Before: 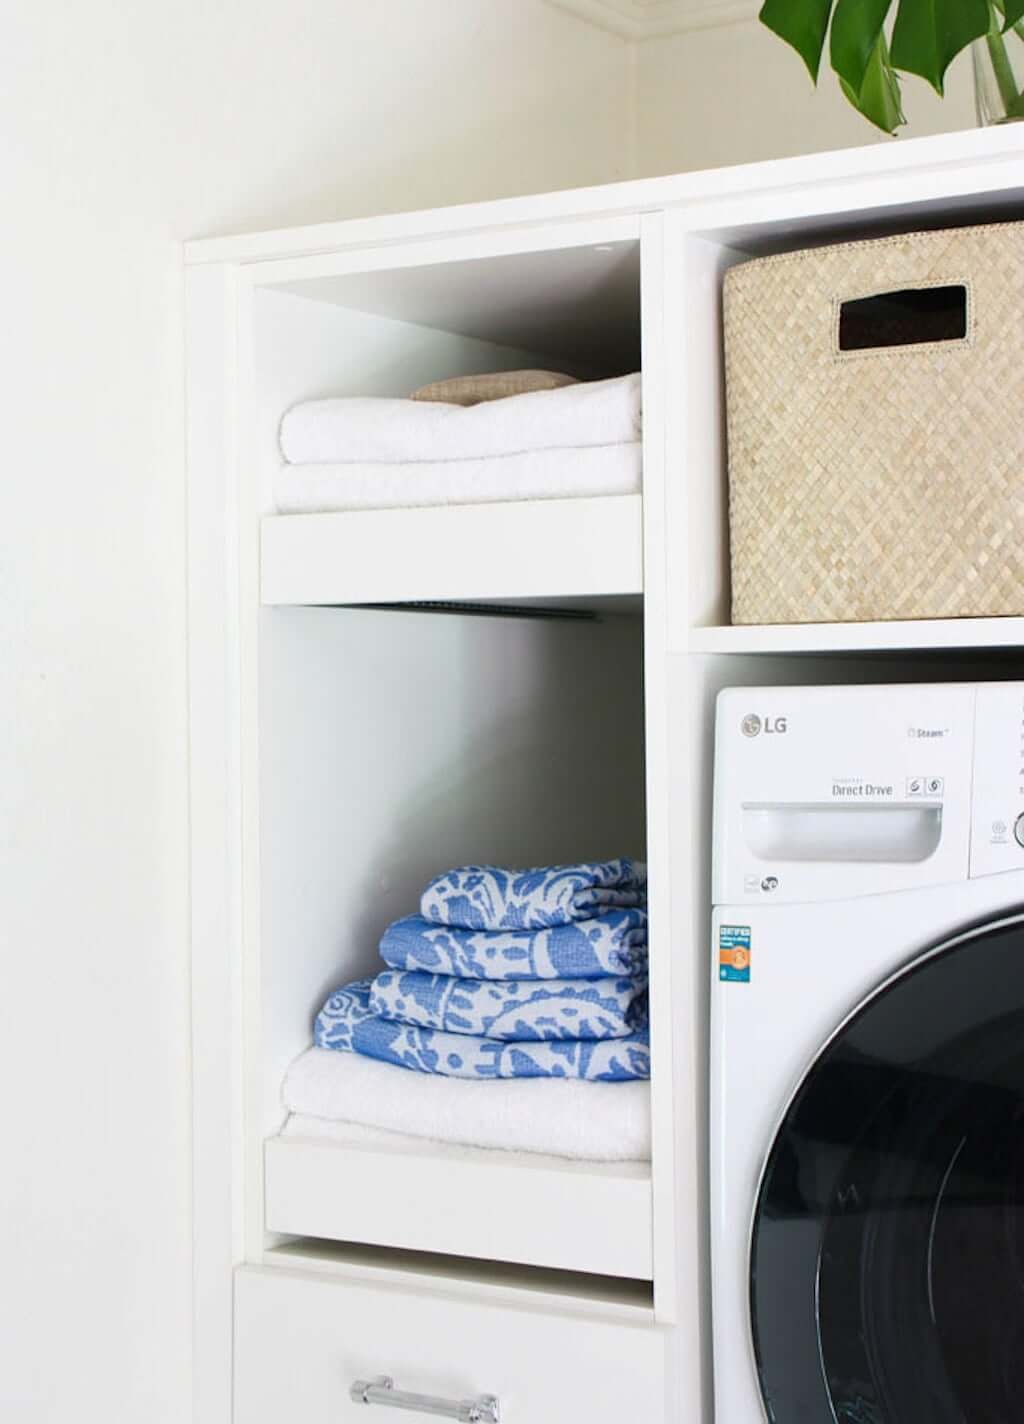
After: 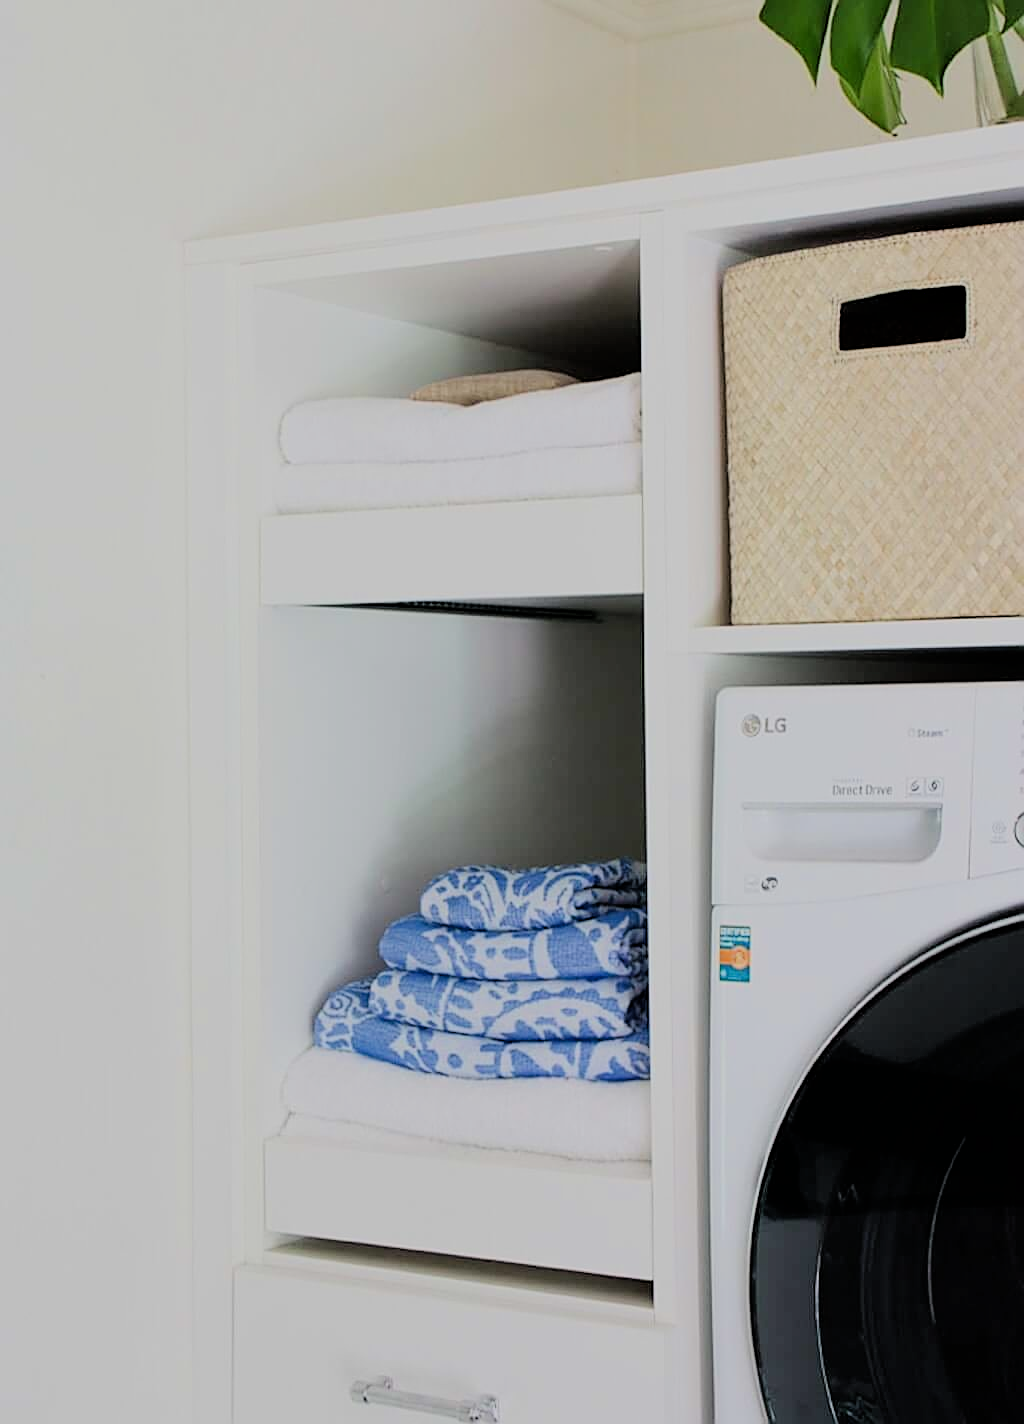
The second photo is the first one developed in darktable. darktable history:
sharpen: on, module defaults
filmic rgb: black relative exposure -6.12 EV, white relative exposure 6.95 EV, hardness 2.23, color science v6 (2022)
